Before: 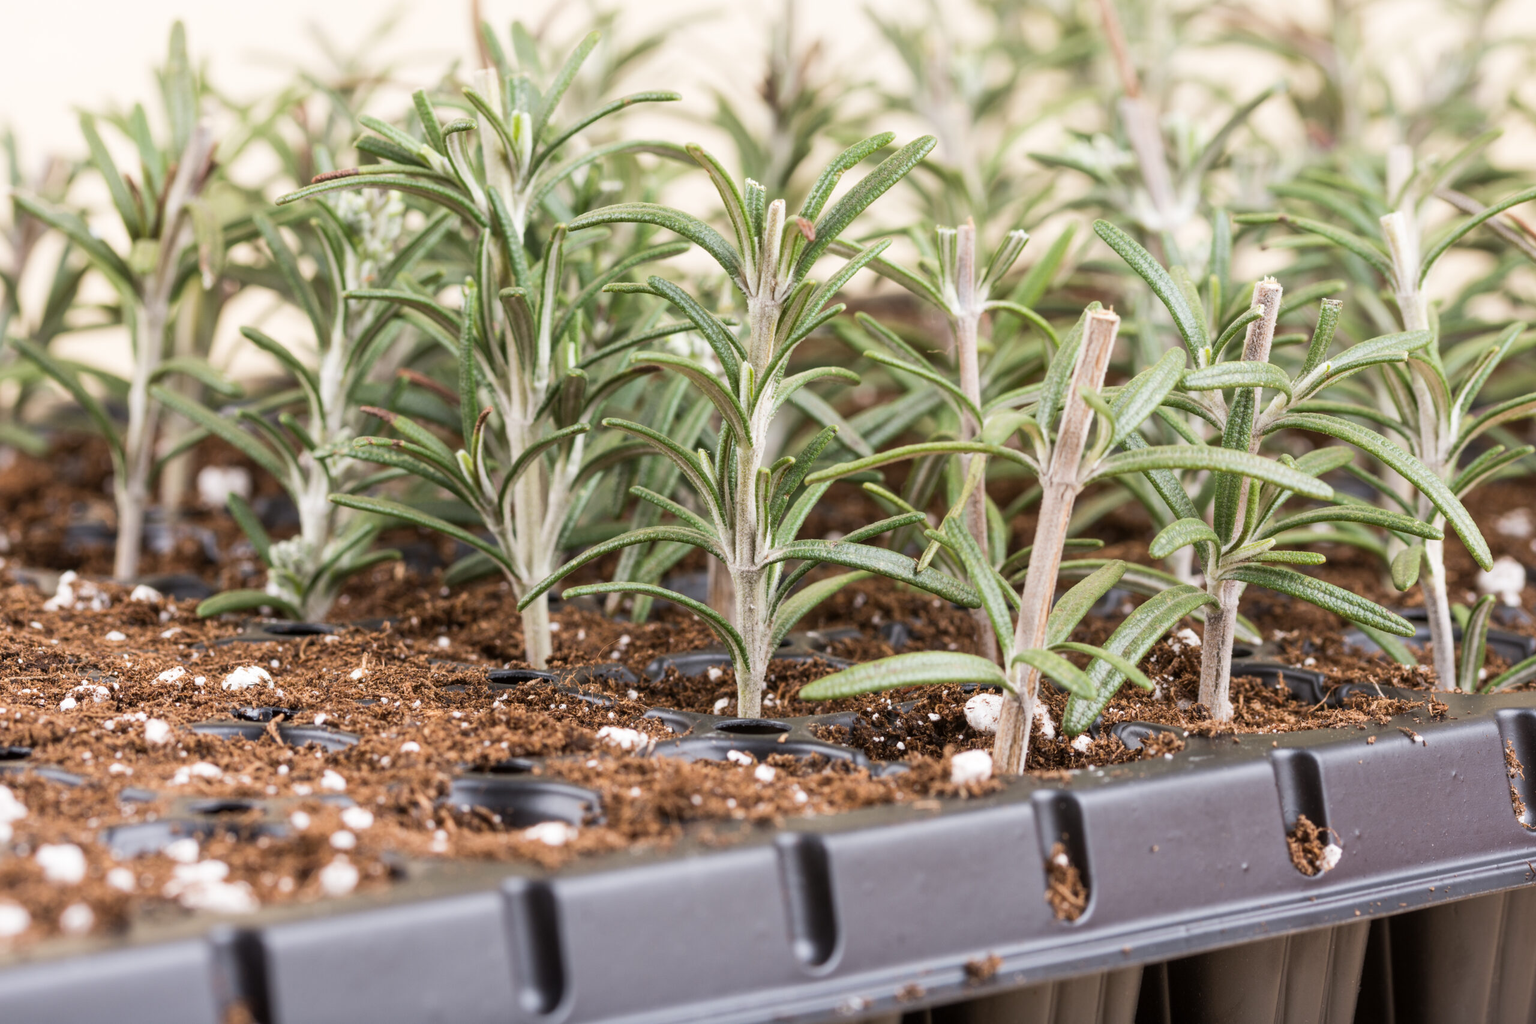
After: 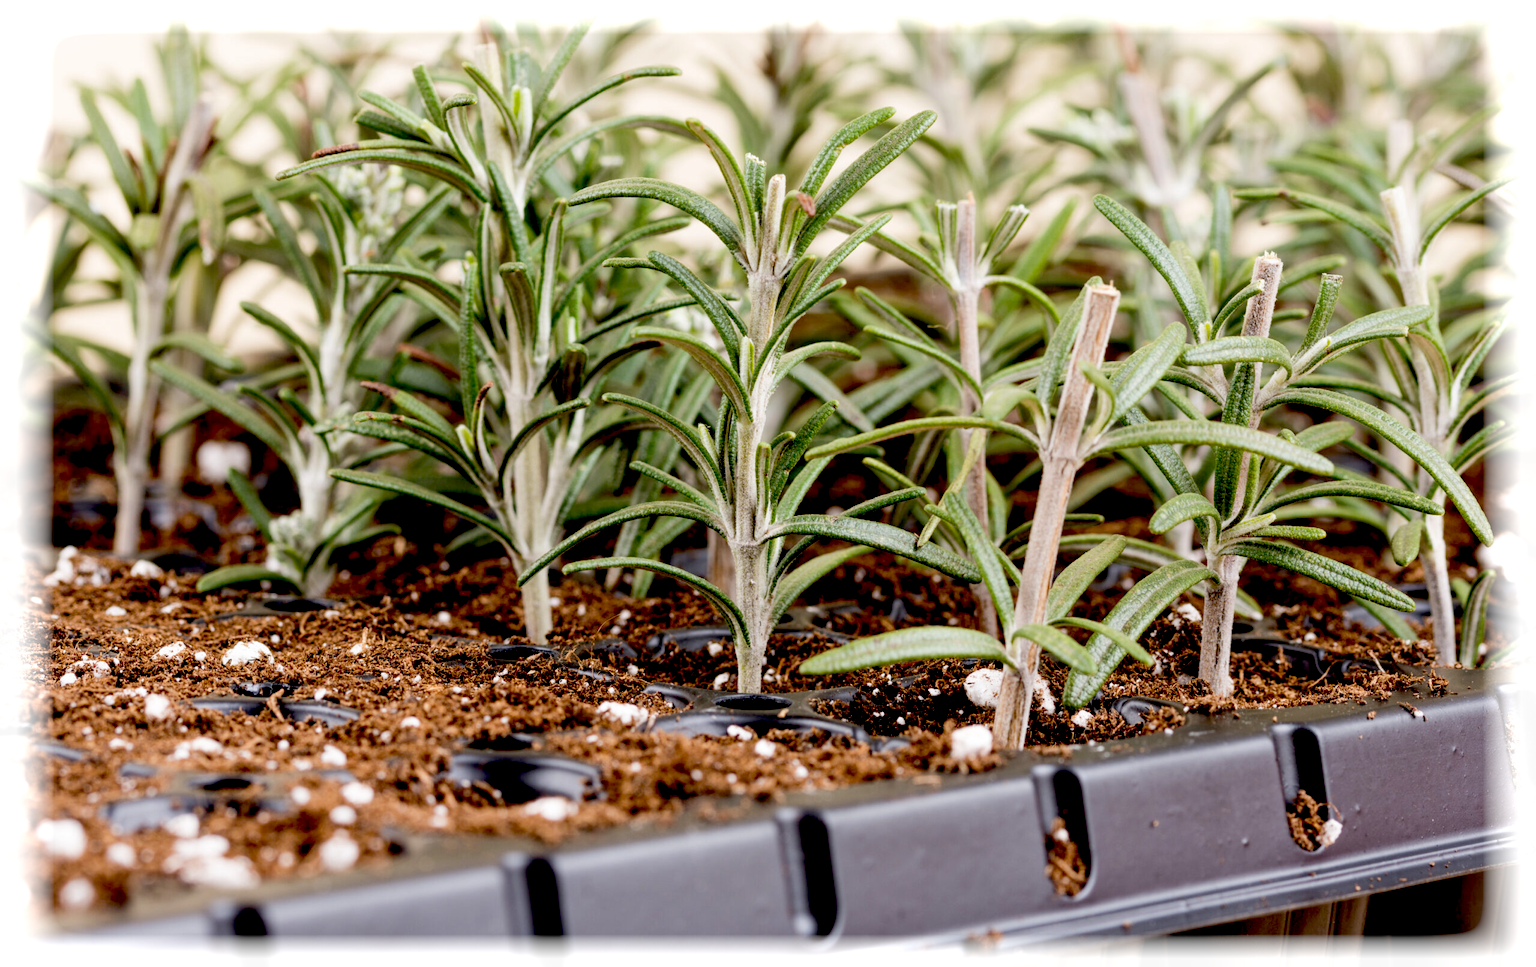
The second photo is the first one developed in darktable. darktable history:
crop and rotate: top 2.479%, bottom 3.018%
vignetting: fall-off start 93%, fall-off radius 5%, brightness 1, saturation -0.49, automatic ratio true, width/height ratio 1.332, shape 0.04, unbound false
exposure: black level correction 0.056, compensate highlight preservation false
